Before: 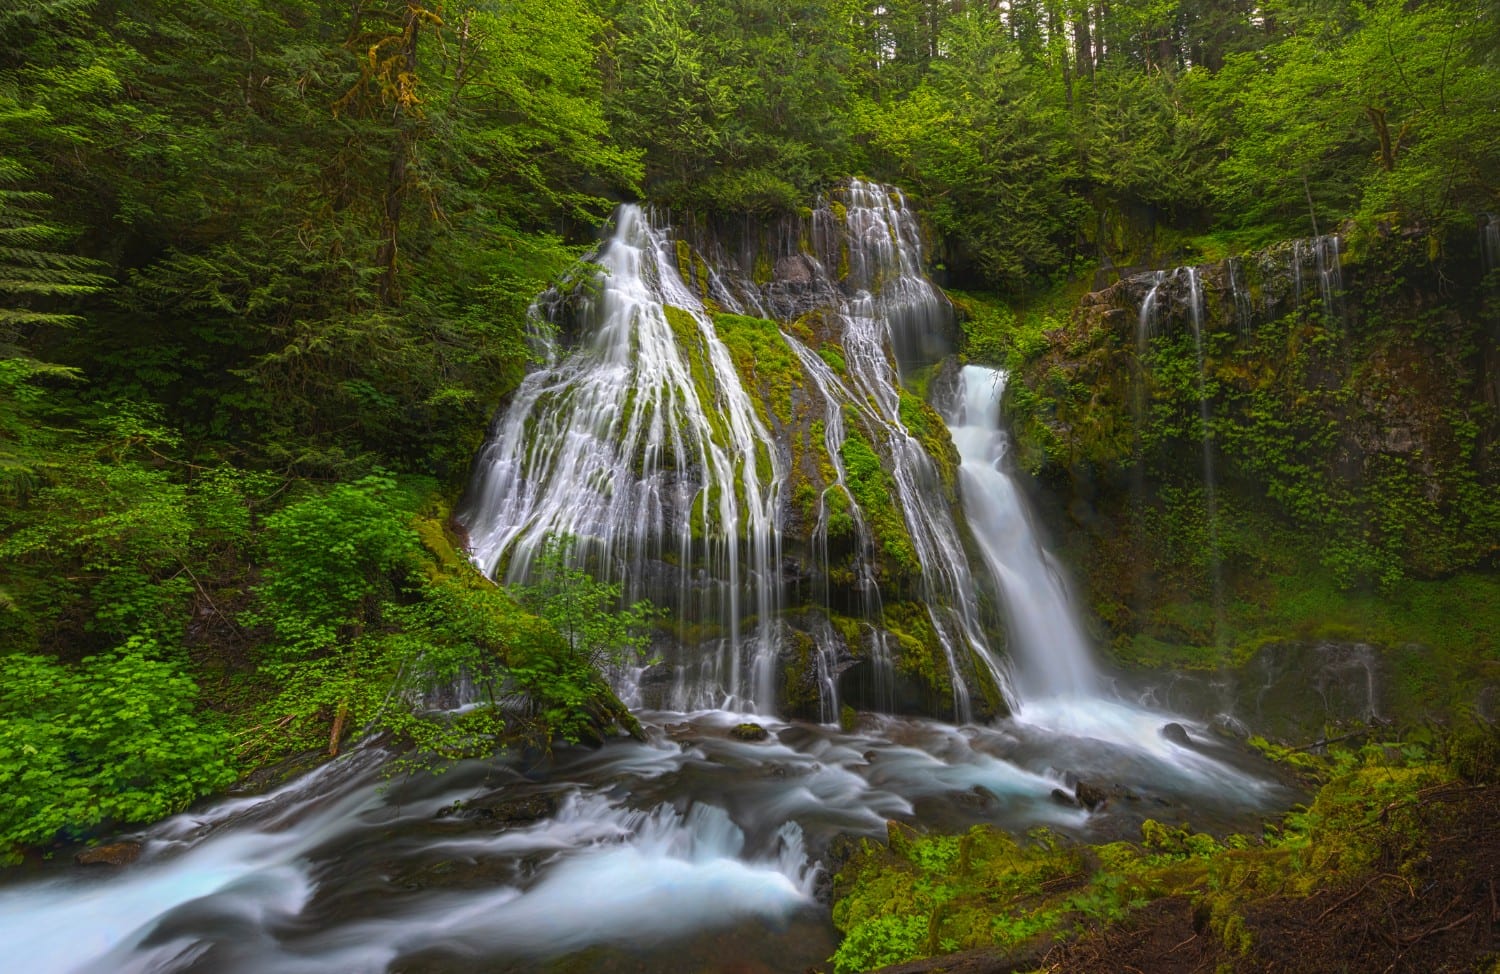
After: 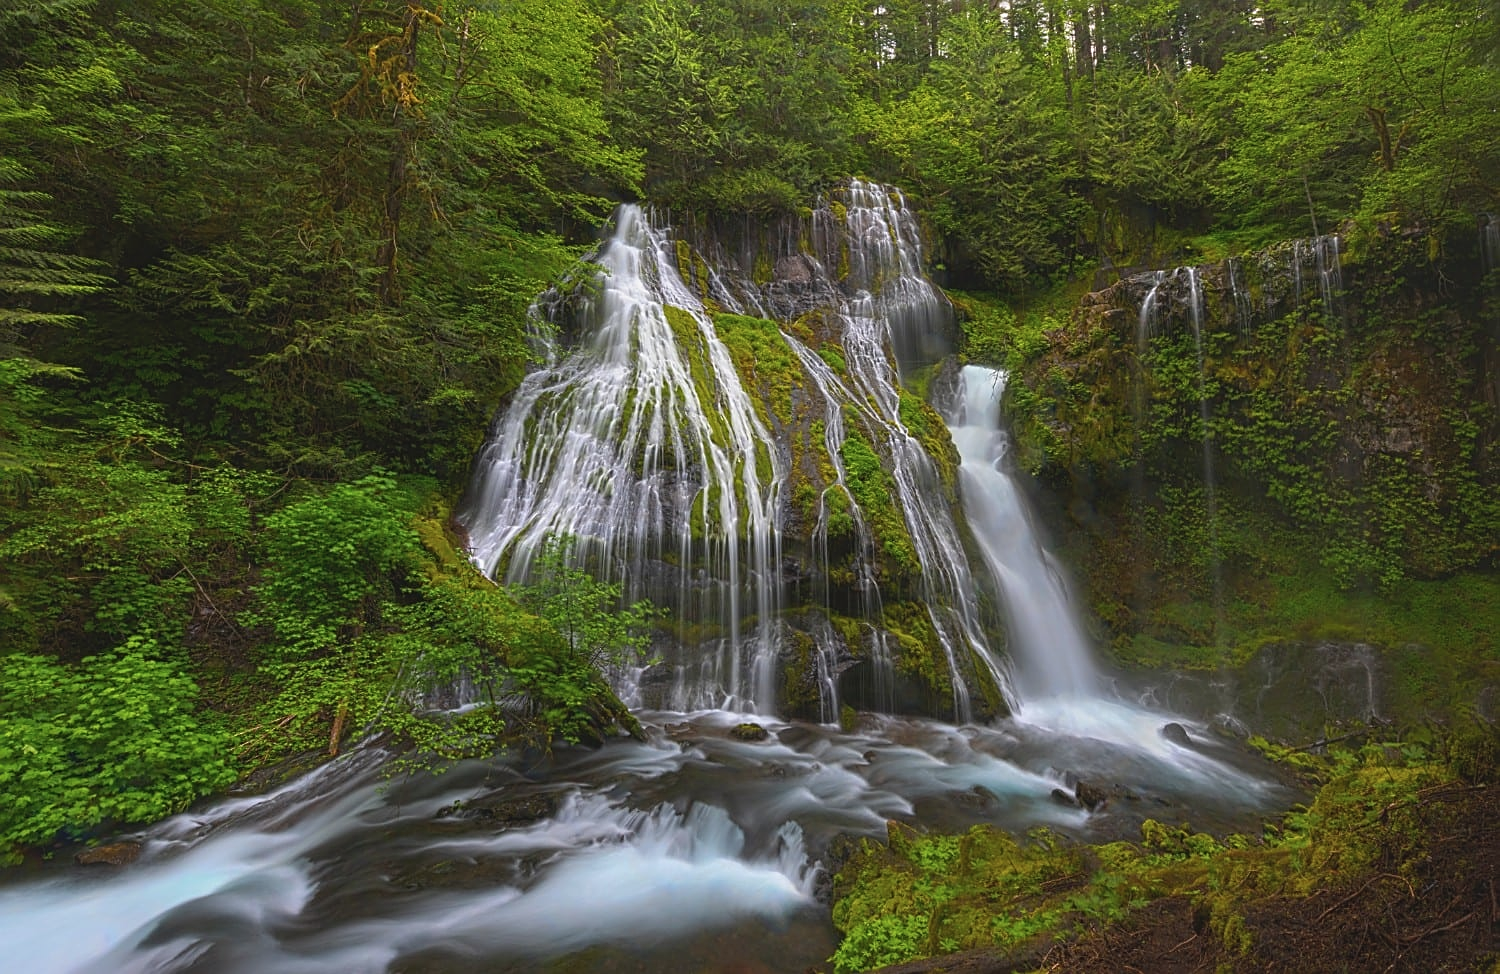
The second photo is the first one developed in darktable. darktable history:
sharpen: on, module defaults
contrast brightness saturation: contrast -0.1, saturation -0.1
